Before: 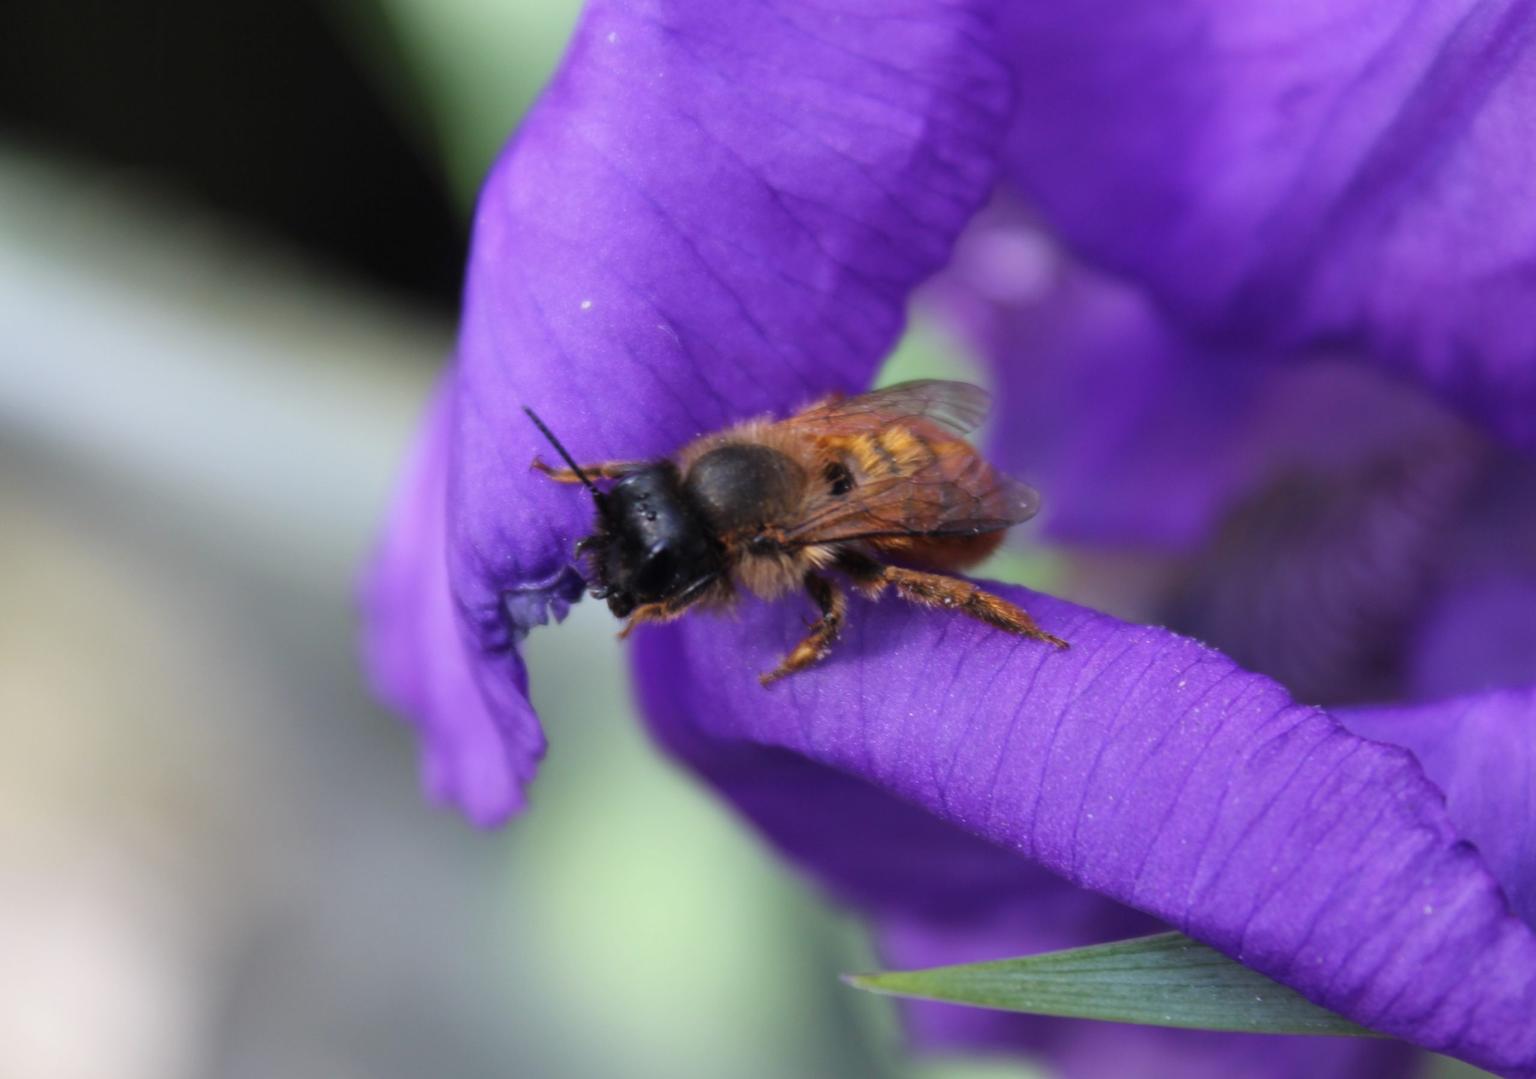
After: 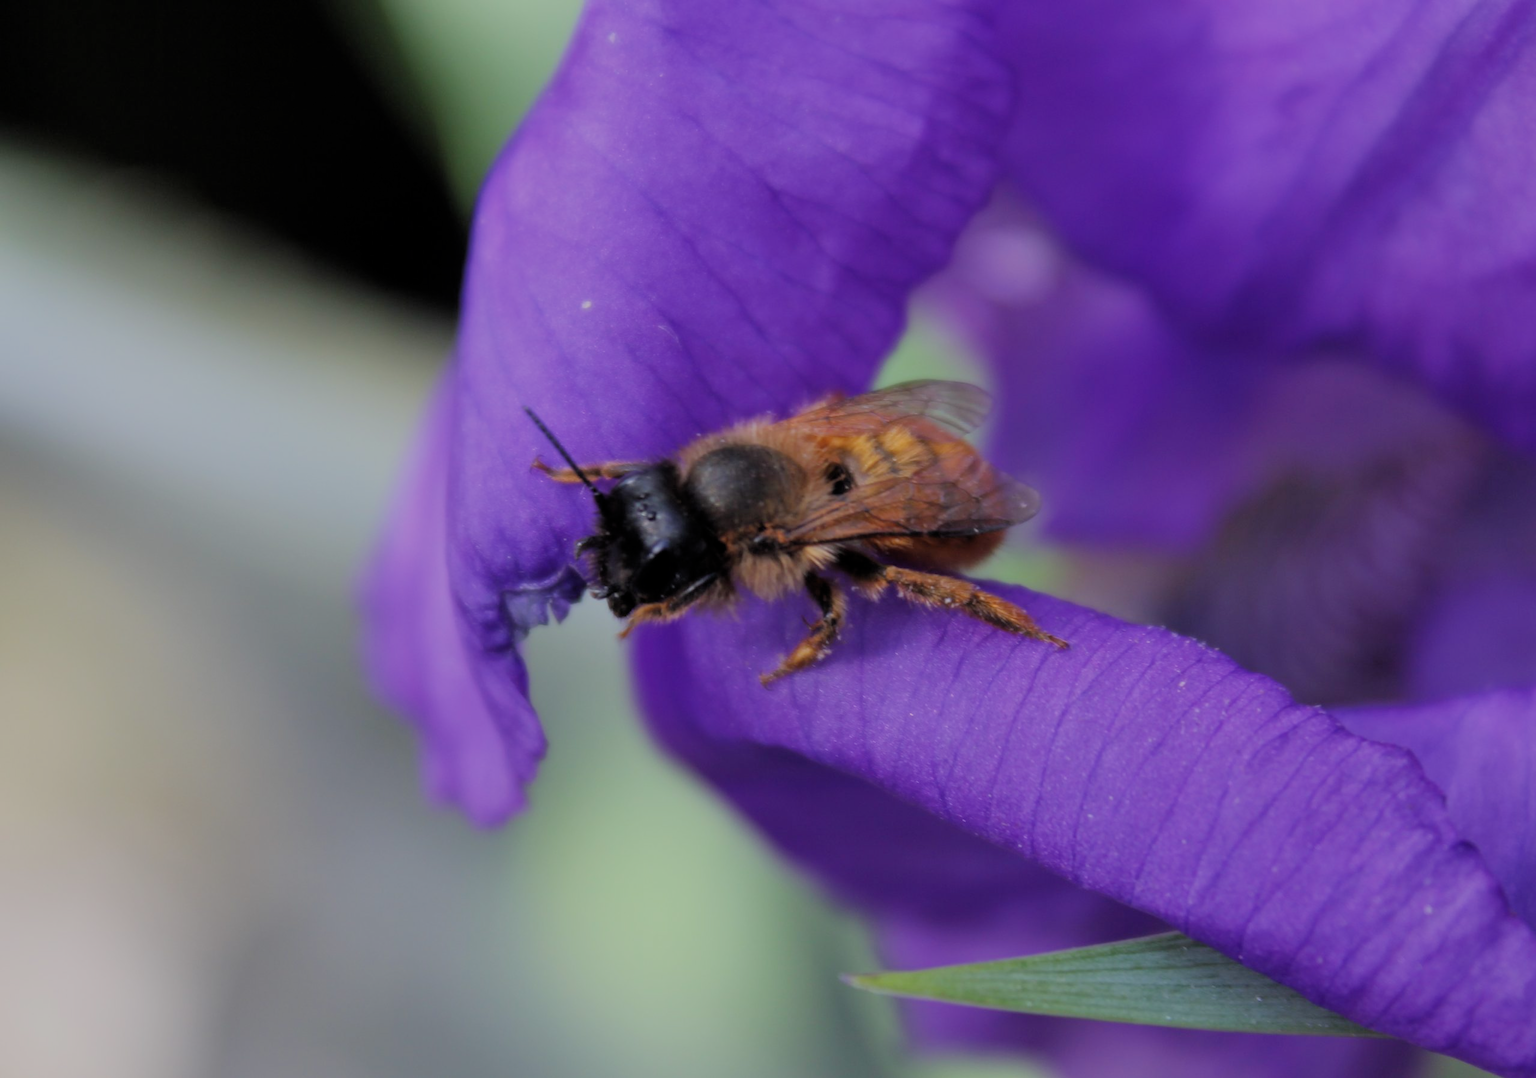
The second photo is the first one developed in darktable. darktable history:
exposure: exposure -0.112 EV, compensate exposure bias true, compensate highlight preservation false
filmic rgb: black relative exposure -8.78 EV, white relative exposure 4.98 EV, target black luminance 0%, hardness 3.79, latitude 65.87%, contrast 0.822, shadows ↔ highlights balance 19.63%, color science v5 (2021), contrast in shadows safe, contrast in highlights safe
